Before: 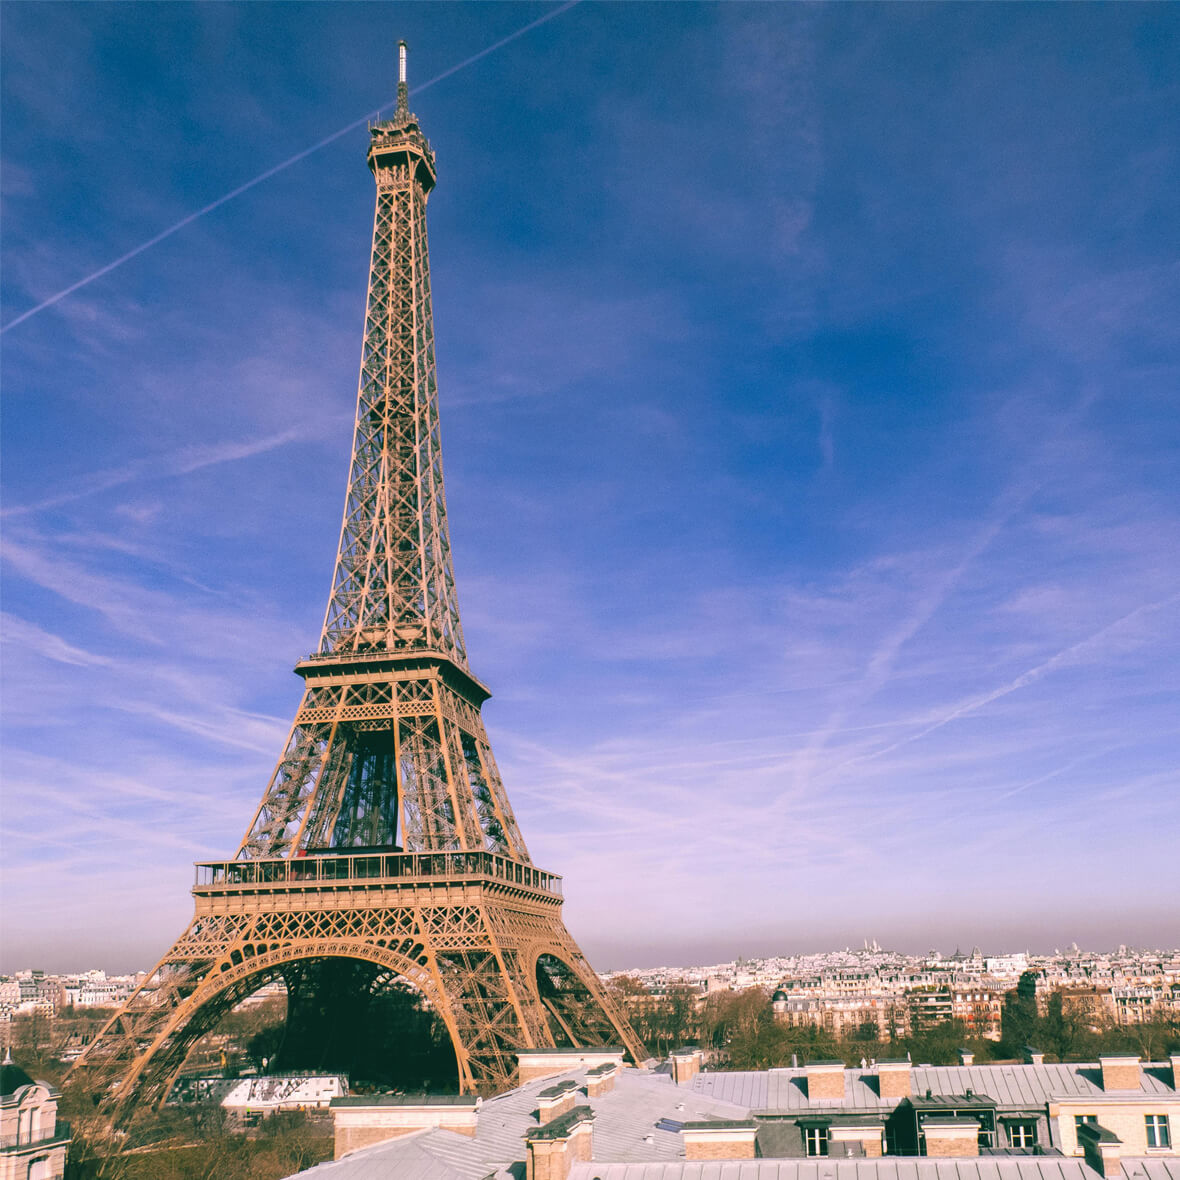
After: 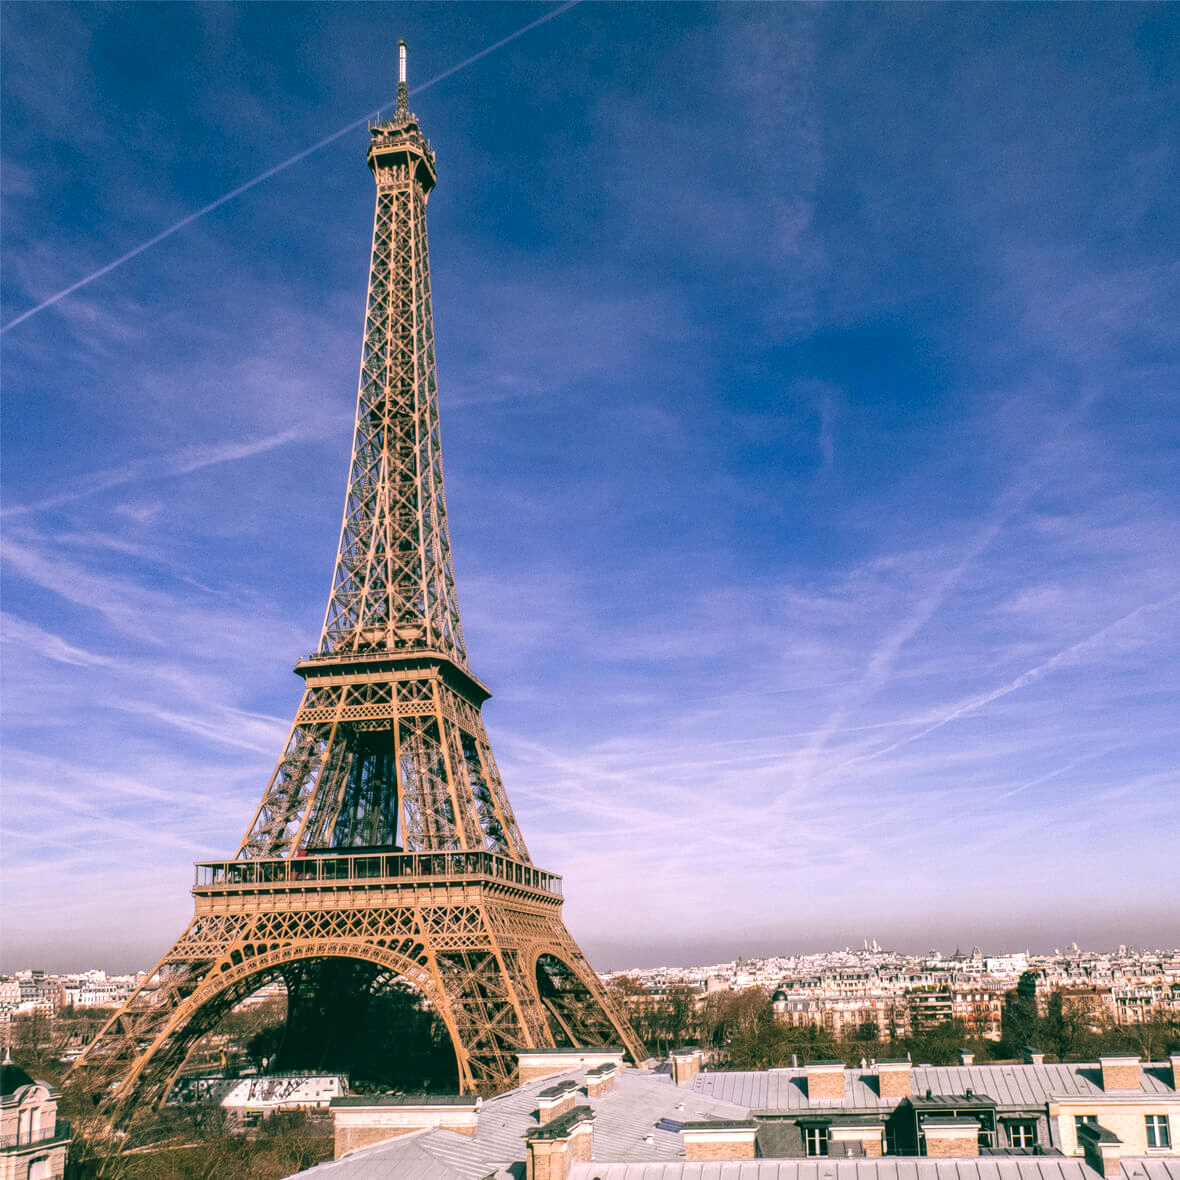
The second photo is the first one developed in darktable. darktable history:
local contrast: detail 142%
white balance: emerald 1
